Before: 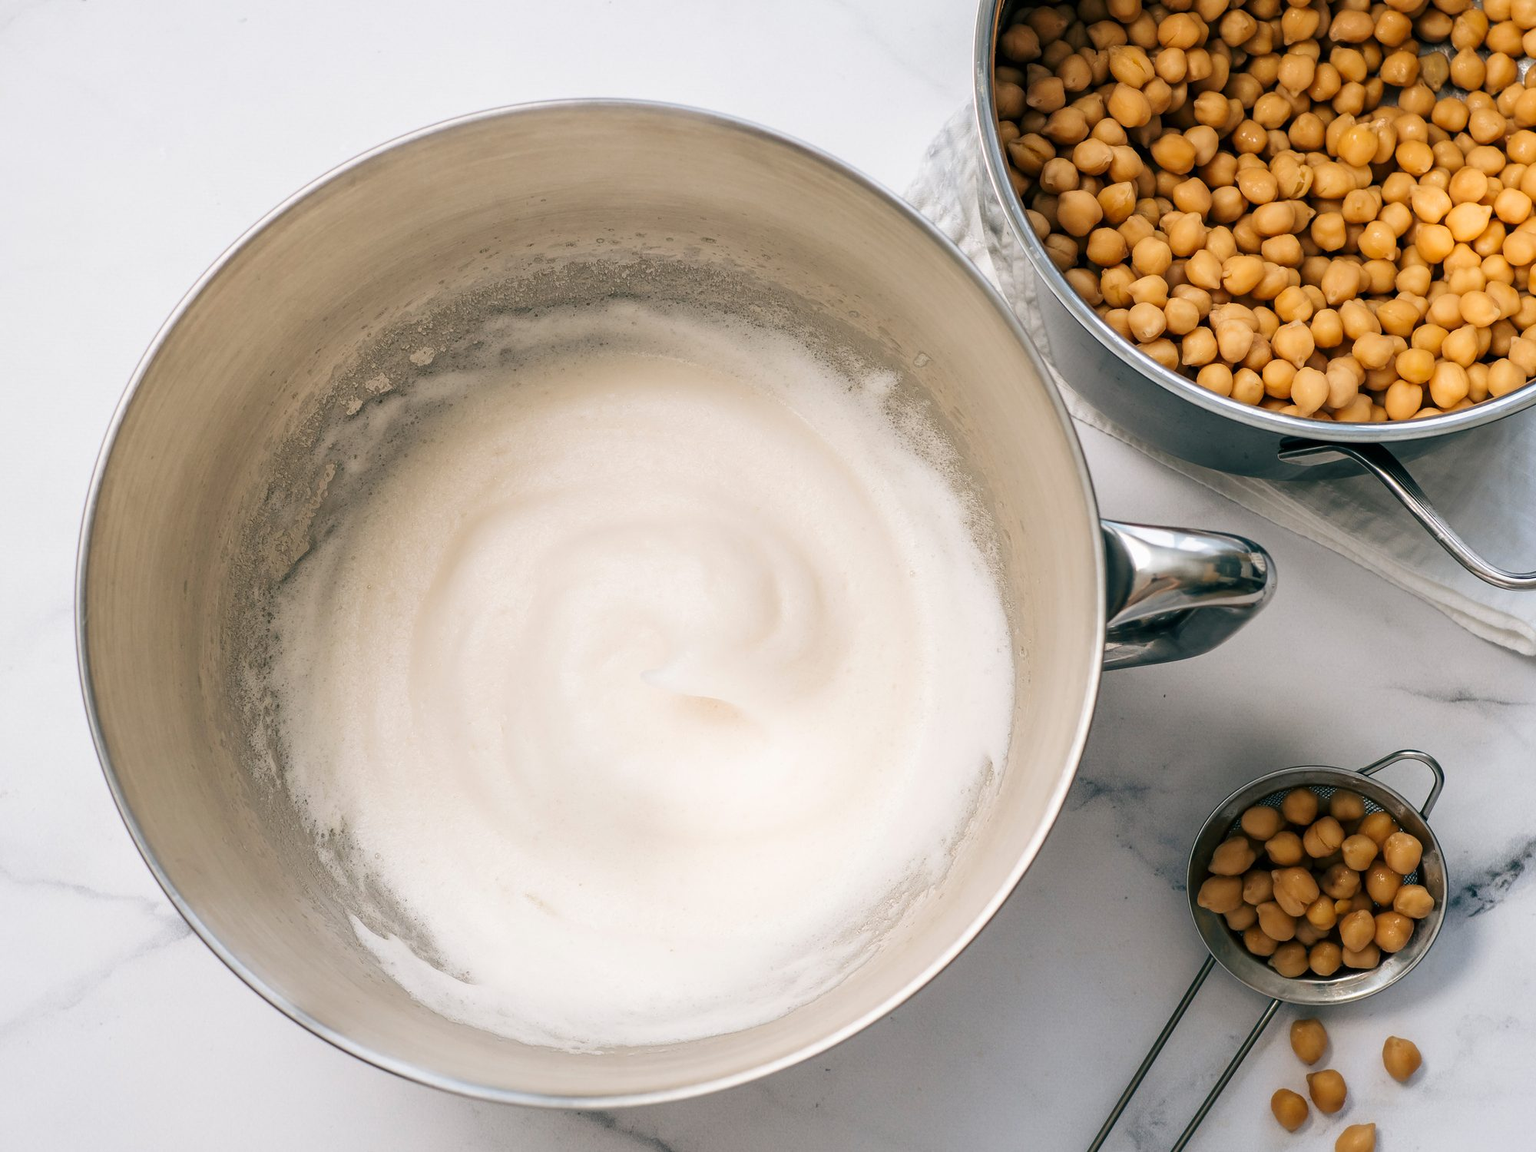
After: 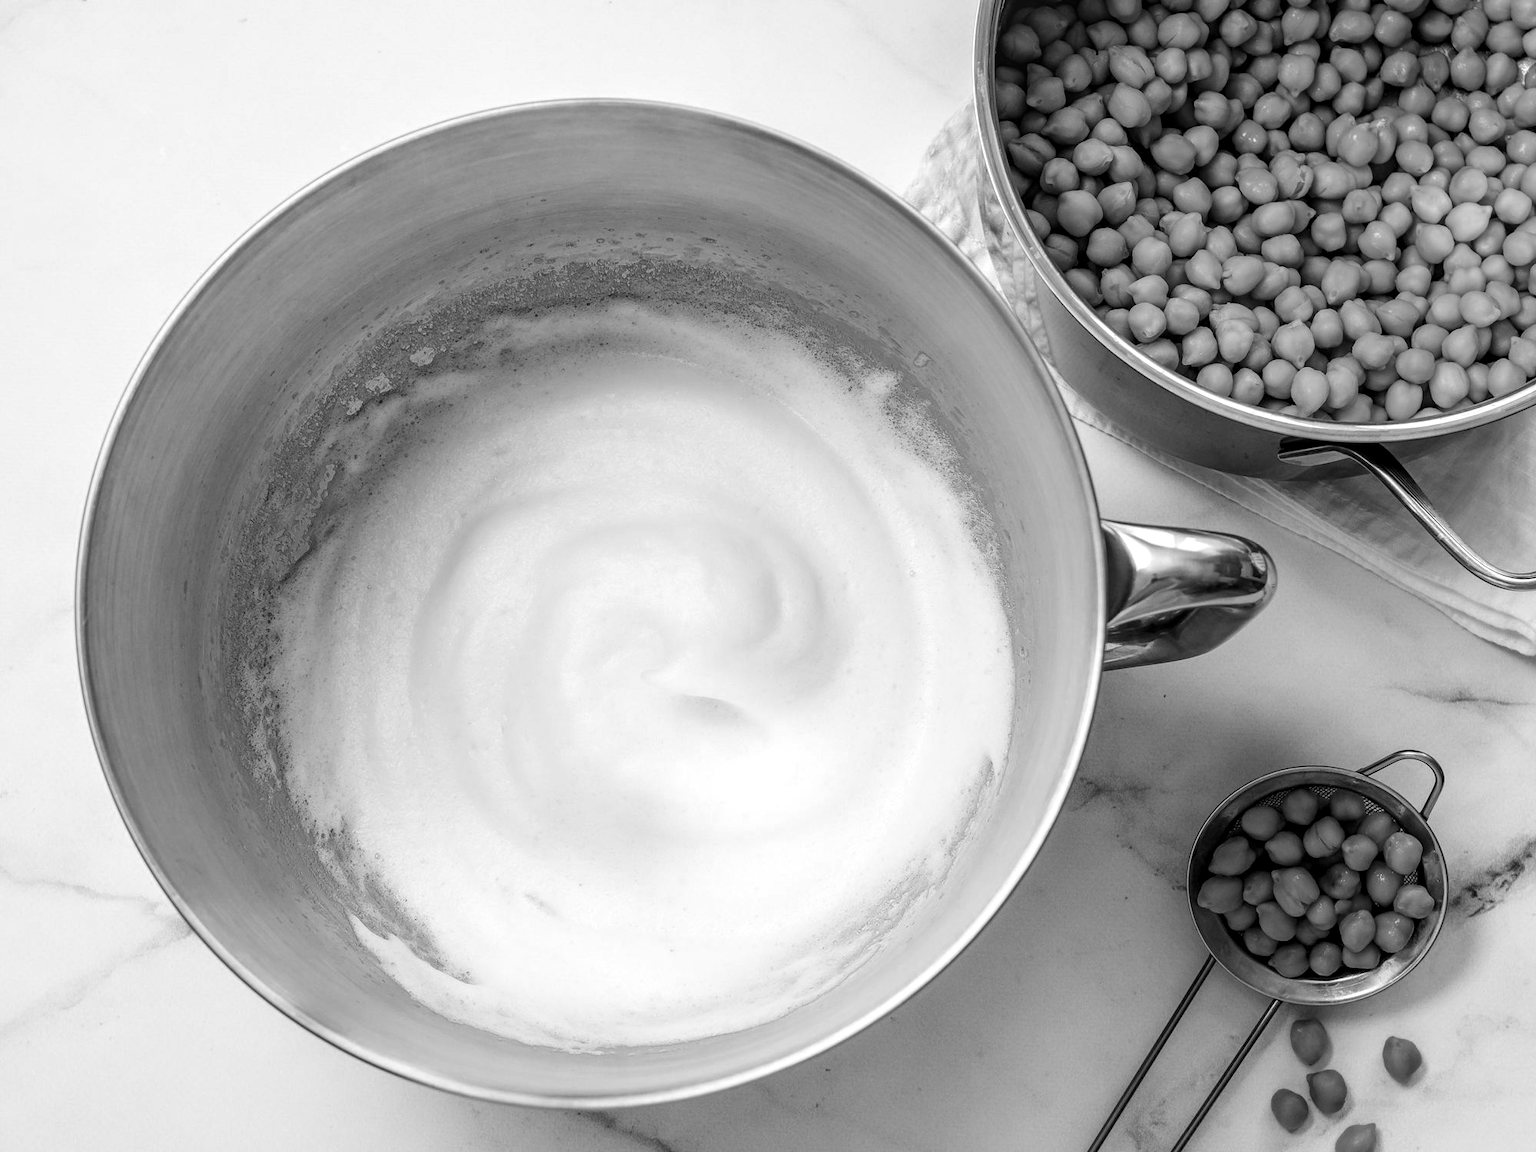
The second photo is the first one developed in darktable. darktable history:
color calibration: output gray [0.253, 0.26, 0.487, 0], illuminant as shot in camera, x 0.377, y 0.393, temperature 4204.73 K
local contrast: on, module defaults
